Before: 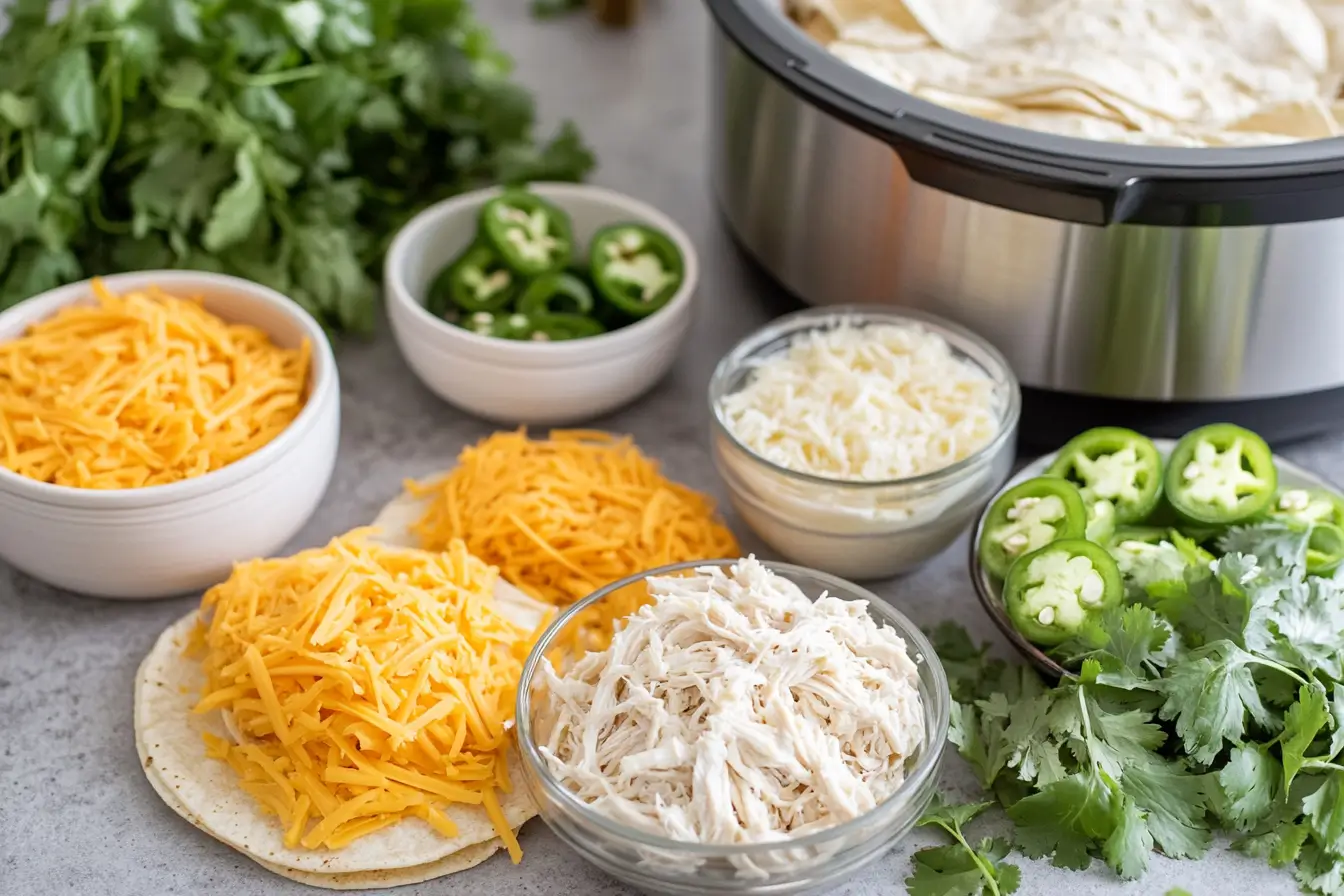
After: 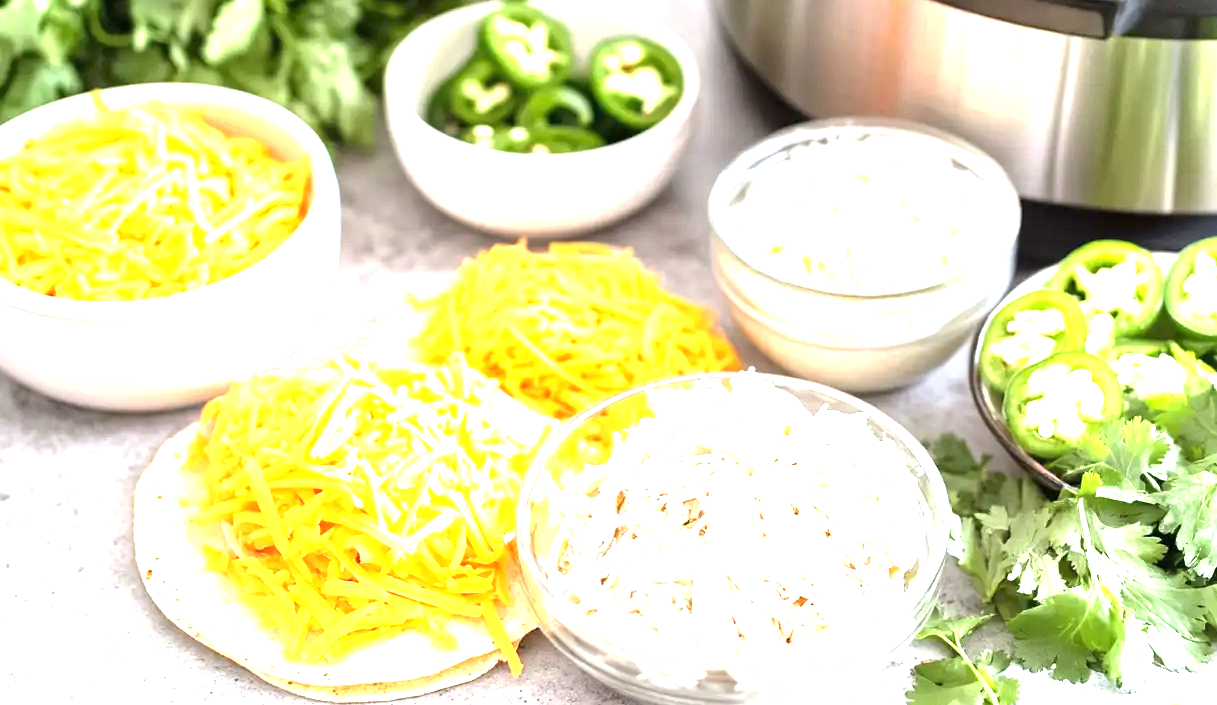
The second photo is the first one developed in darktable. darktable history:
exposure: black level correction 0, exposure 2.088 EV, compensate exposure bias true, compensate highlight preservation false
crop: top 20.916%, right 9.437%, bottom 0.316%
